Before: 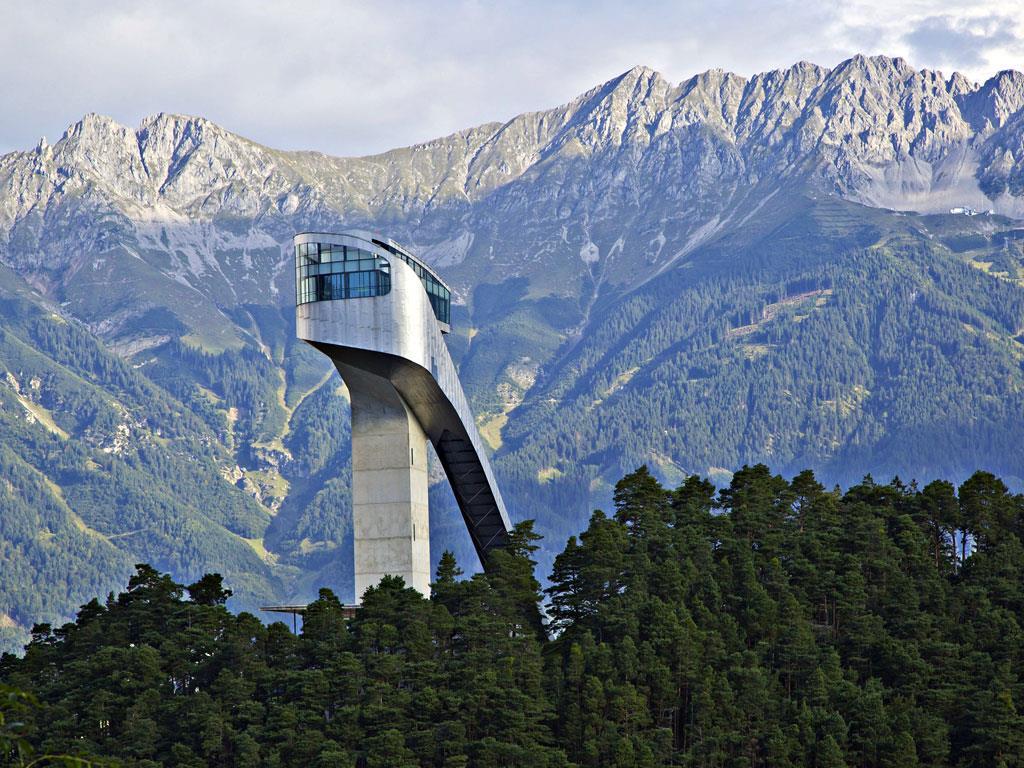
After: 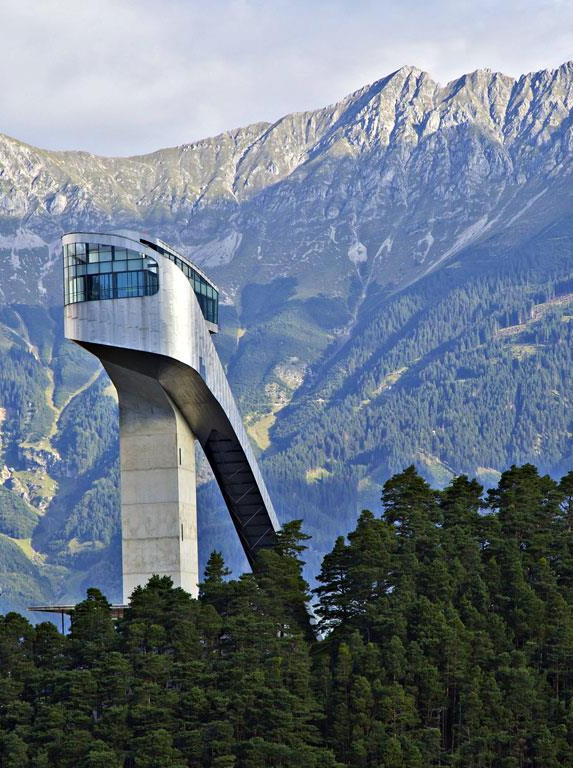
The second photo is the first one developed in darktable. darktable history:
crop and rotate: left 22.697%, right 21.308%
